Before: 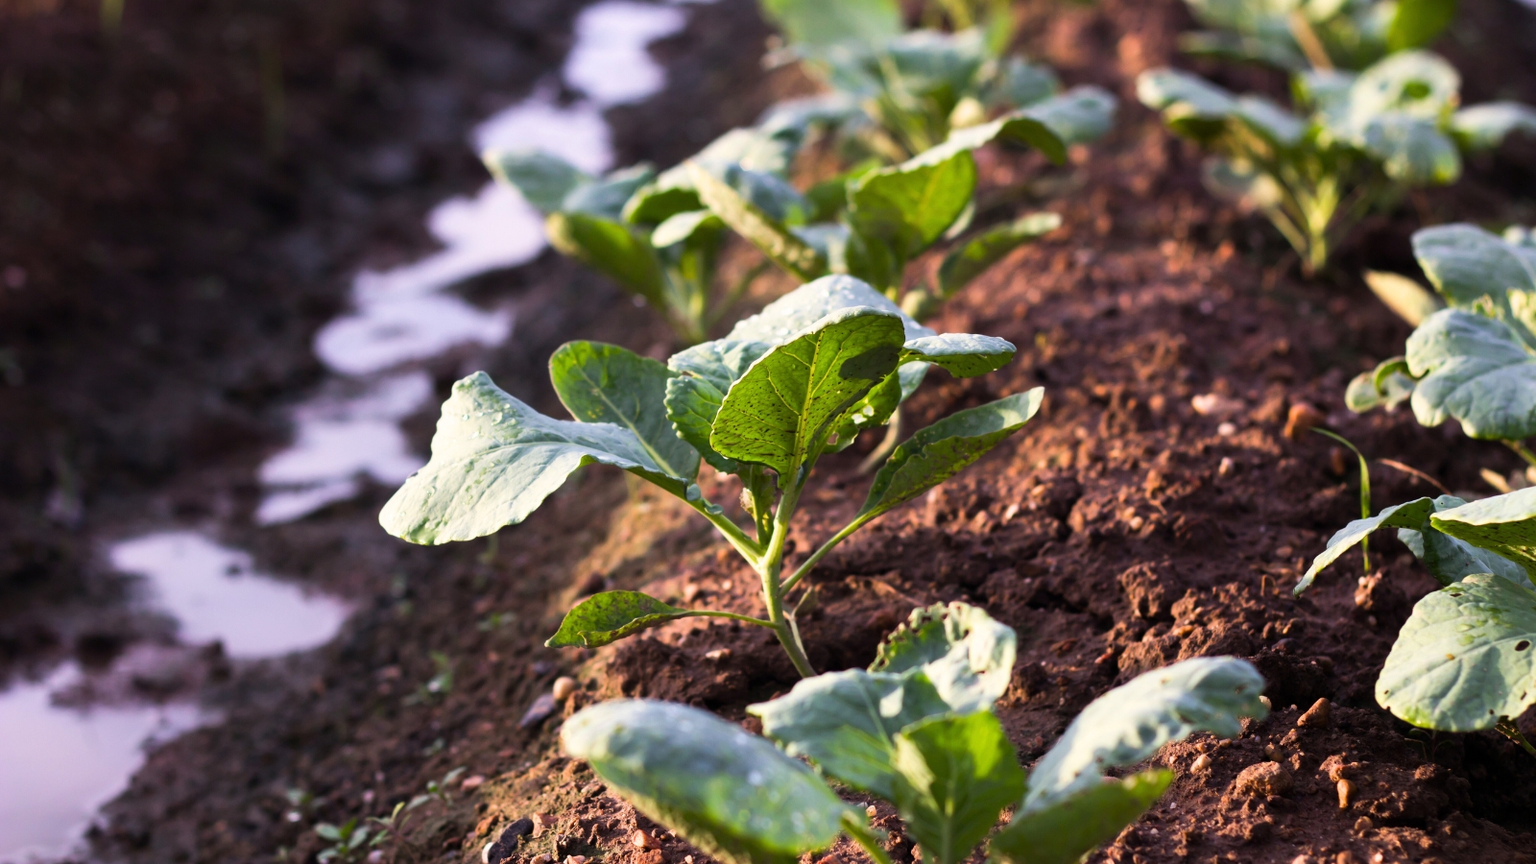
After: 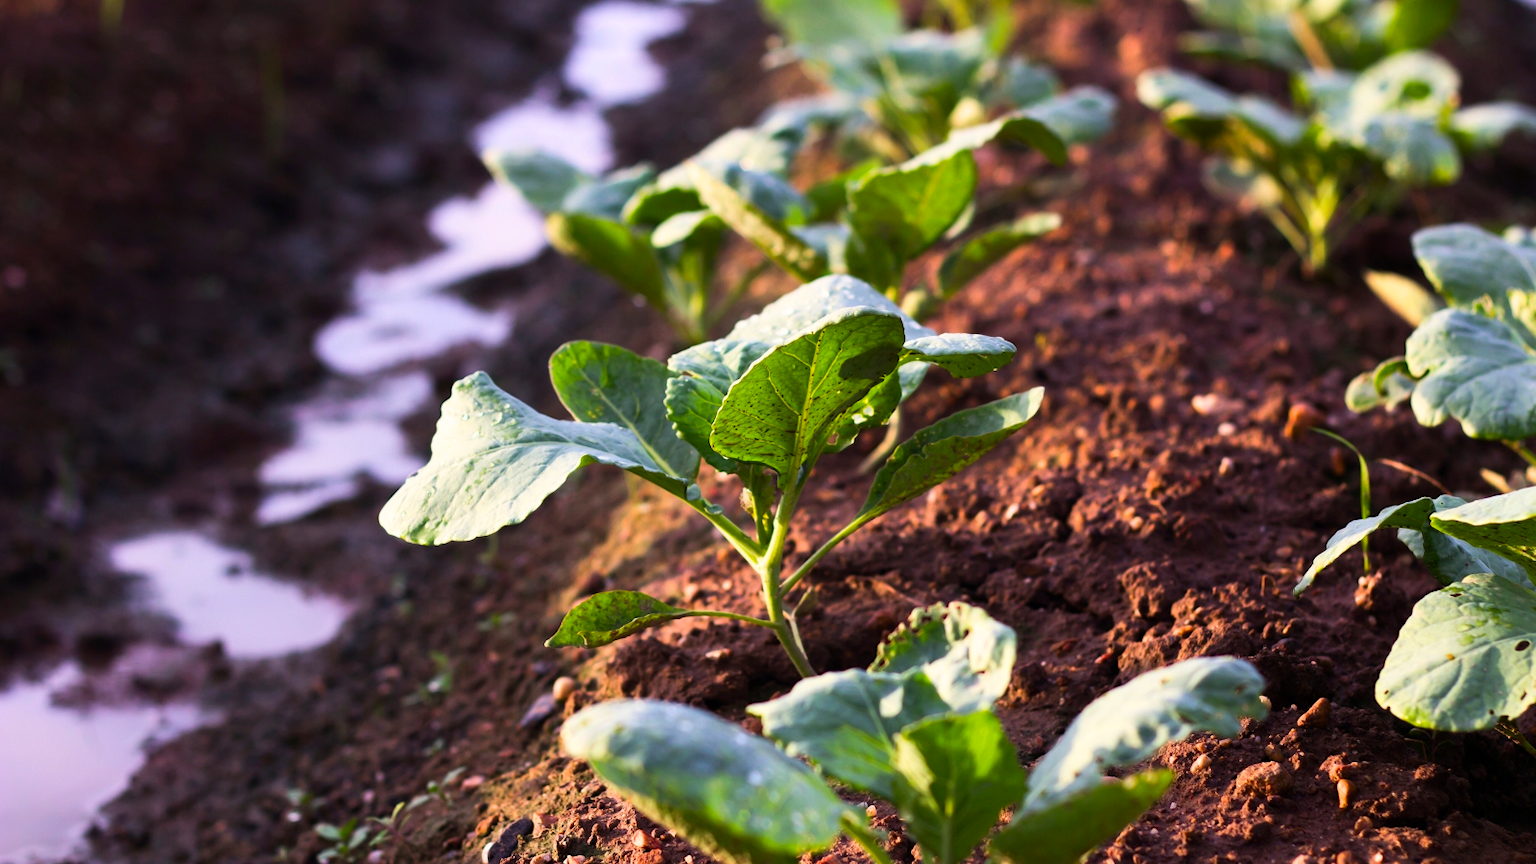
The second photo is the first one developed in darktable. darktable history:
contrast brightness saturation: contrast 0.086, saturation 0.285
